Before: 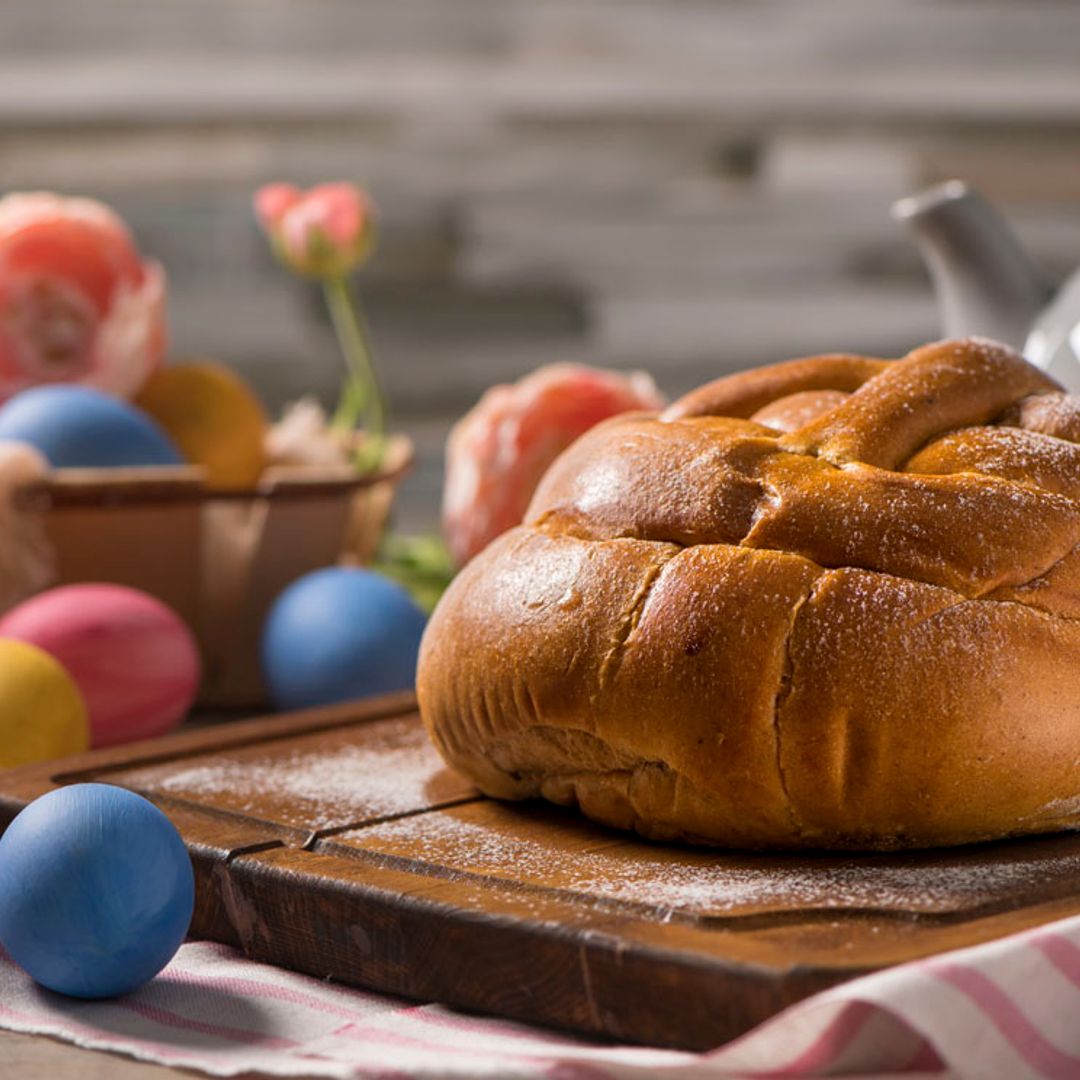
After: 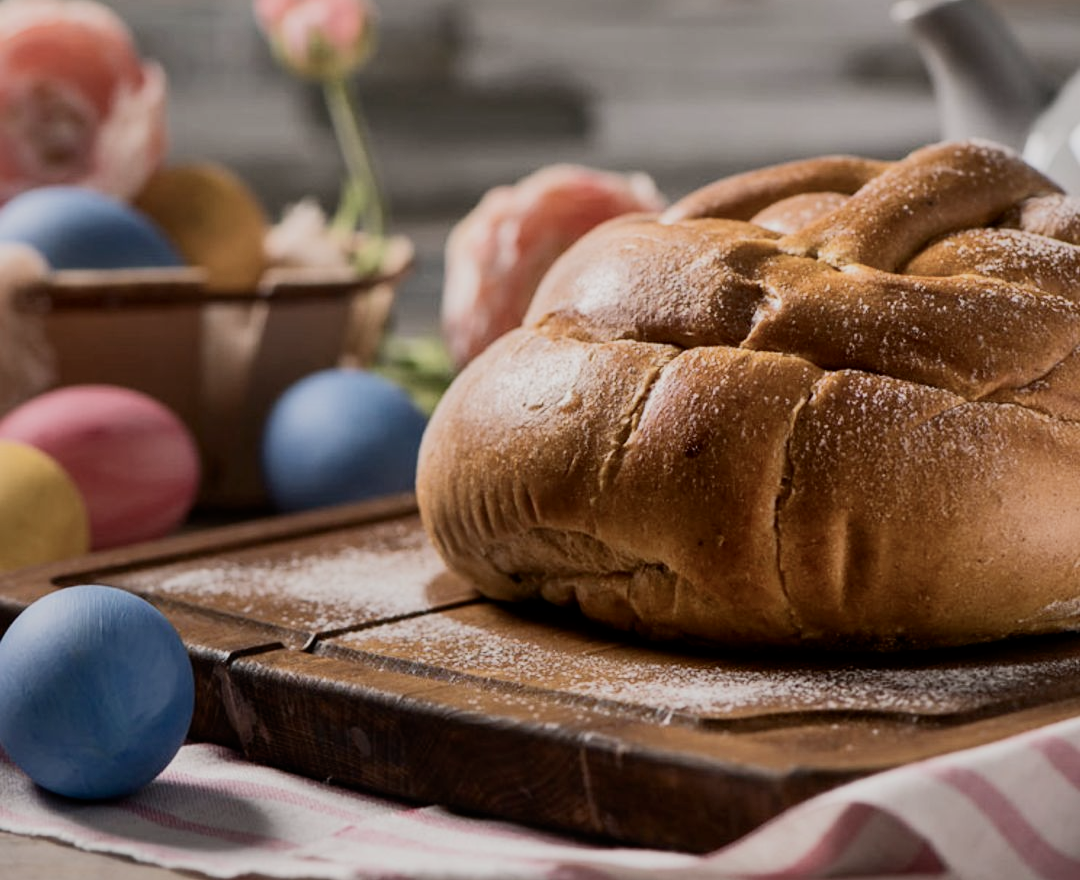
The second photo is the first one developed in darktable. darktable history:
contrast brightness saturation: contrast 0.25, saturation -0.31
shadows and highlights: on, module defaults
crop and rotate: top 18.507%
filmic rgb: black relative exposure -7.65 EV, white relative exposure 4.56 EV, hardness 3.61, contrast 1.05
